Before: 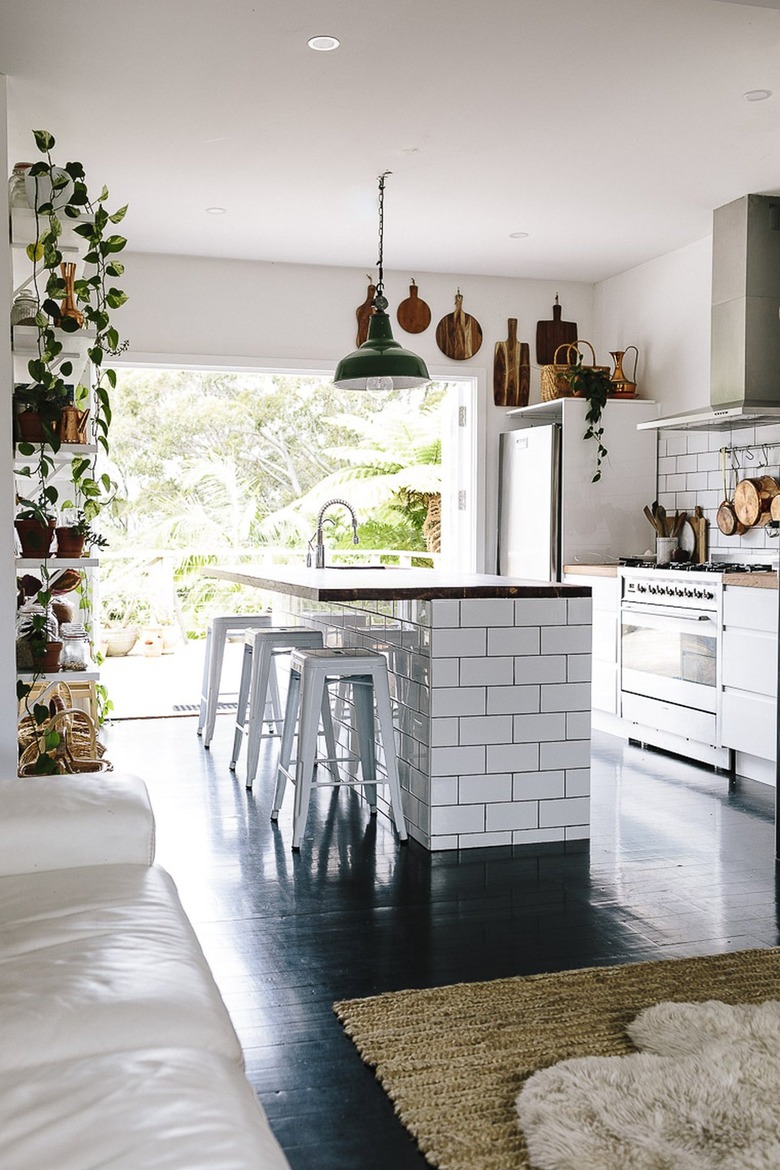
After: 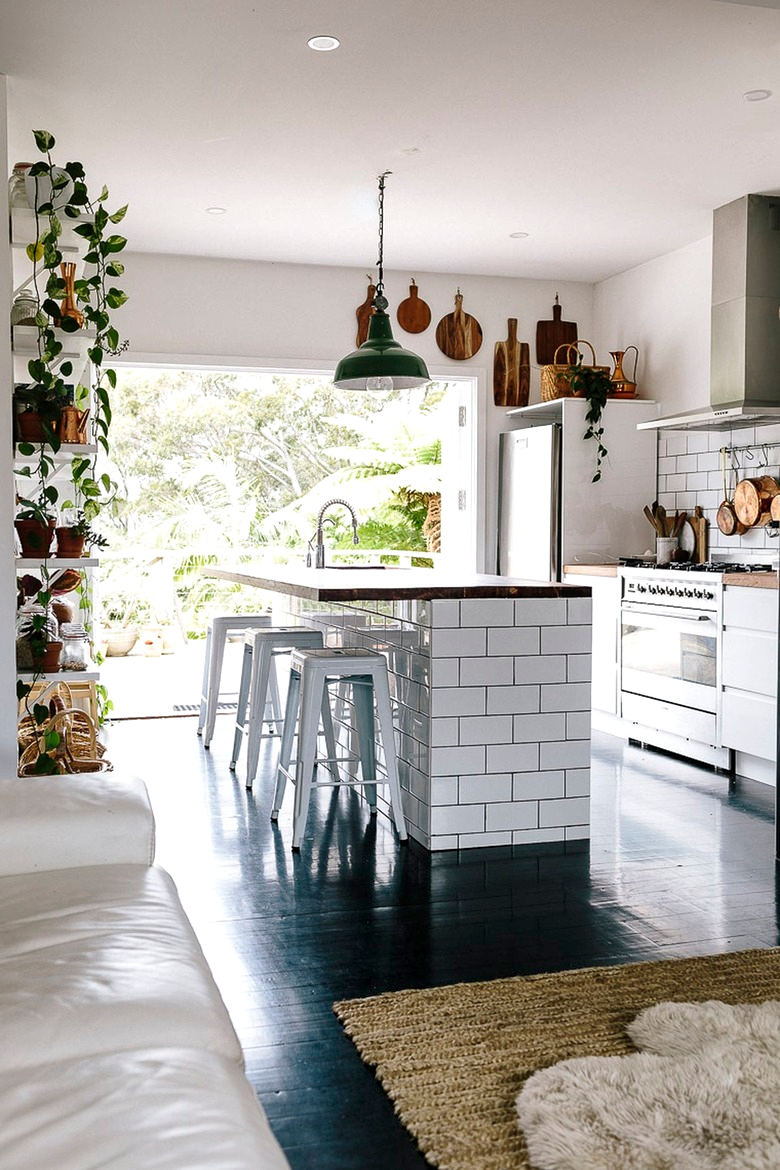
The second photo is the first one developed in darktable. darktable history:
local contrast: mode bilateral grid, contrast 21, coarseness 99, detail 150%, midtone range 0.2
